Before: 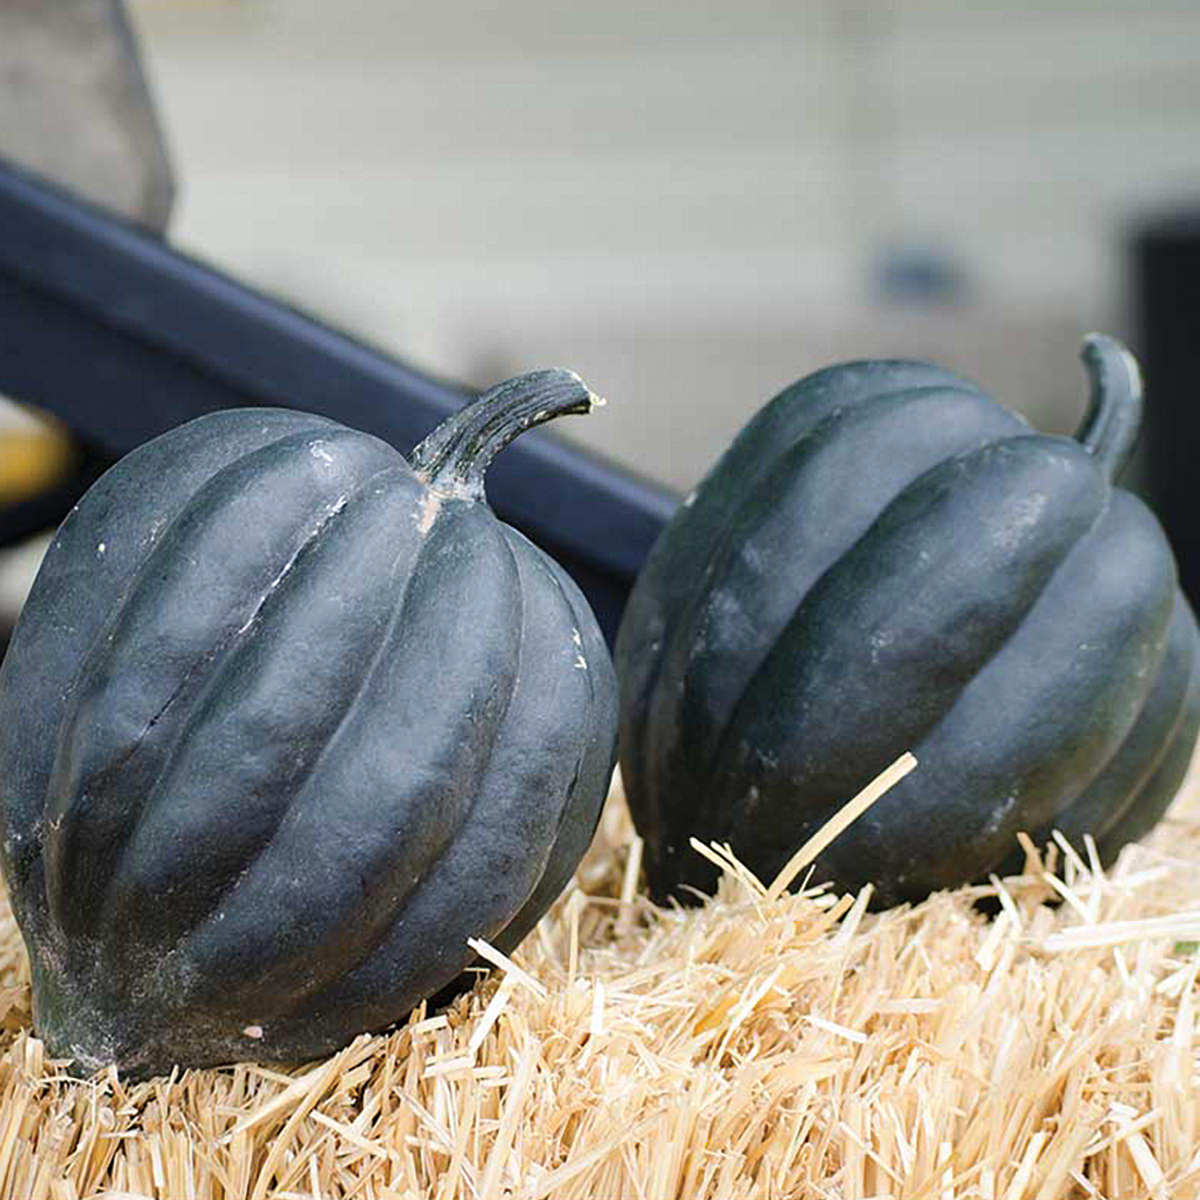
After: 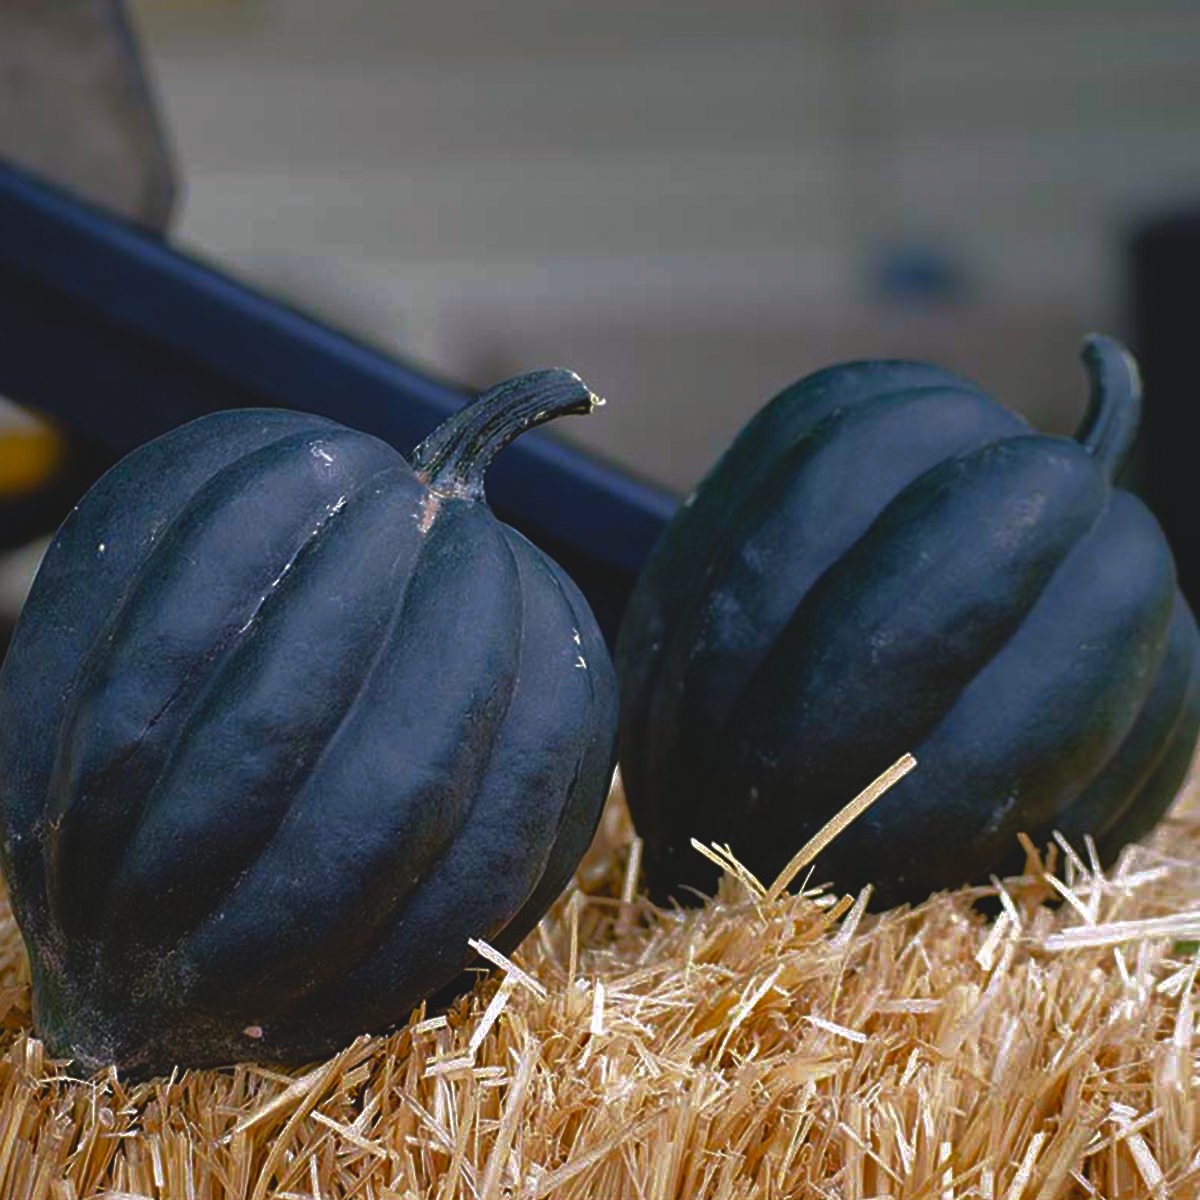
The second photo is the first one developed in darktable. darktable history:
contrast brightness saturation: contrast 0.07, brightness -0.13, saturation 0.06
white balance: red 1.009, blue 1.027
base curve: curves: ch0 [(0, 0) (0.841, 0.609) (1, 1)]
color balance rgb: perceptual saturation grading › global saturation 25%, perceptual brilliance grading › mid-tones 10%, perceptual brilliance grading › shadows 15%, global vibrance 20%
rgb curve: curves: ch0 [(0, 0.186) (0.314, 0.284) (0.775, 0.708) (1, 1)], compensate middle gray true, preserve colors none
